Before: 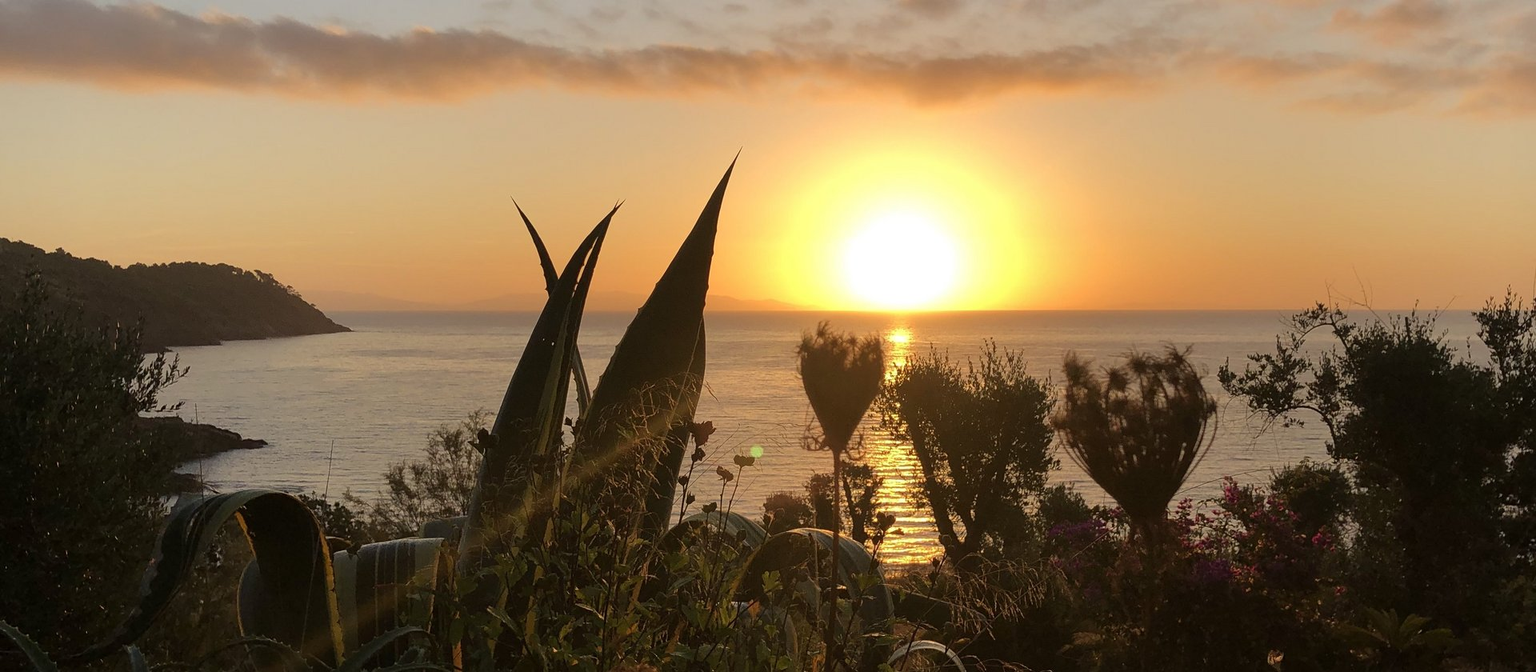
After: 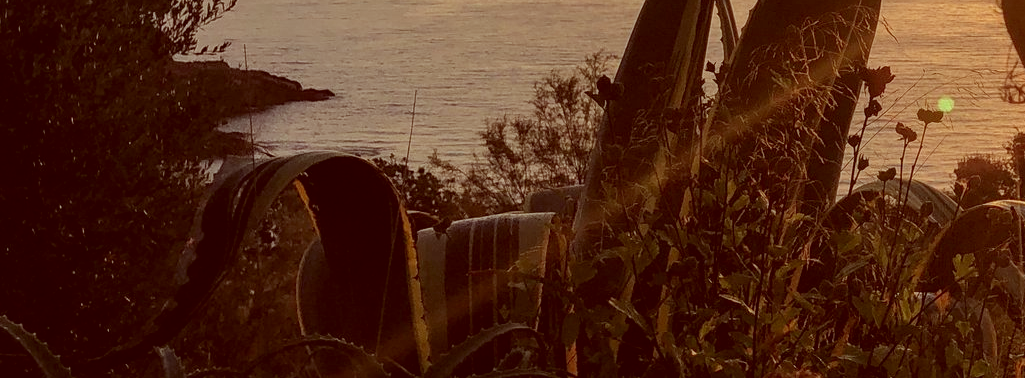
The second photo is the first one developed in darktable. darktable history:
color correction: highlights a* -7.23, highlights b* -0.161, shadows a* 20.08, shadows b* 11.73
crop and rotate: top 54.778%, right 46.61%, bottom 0.159%
local contrast: on, module defaults
